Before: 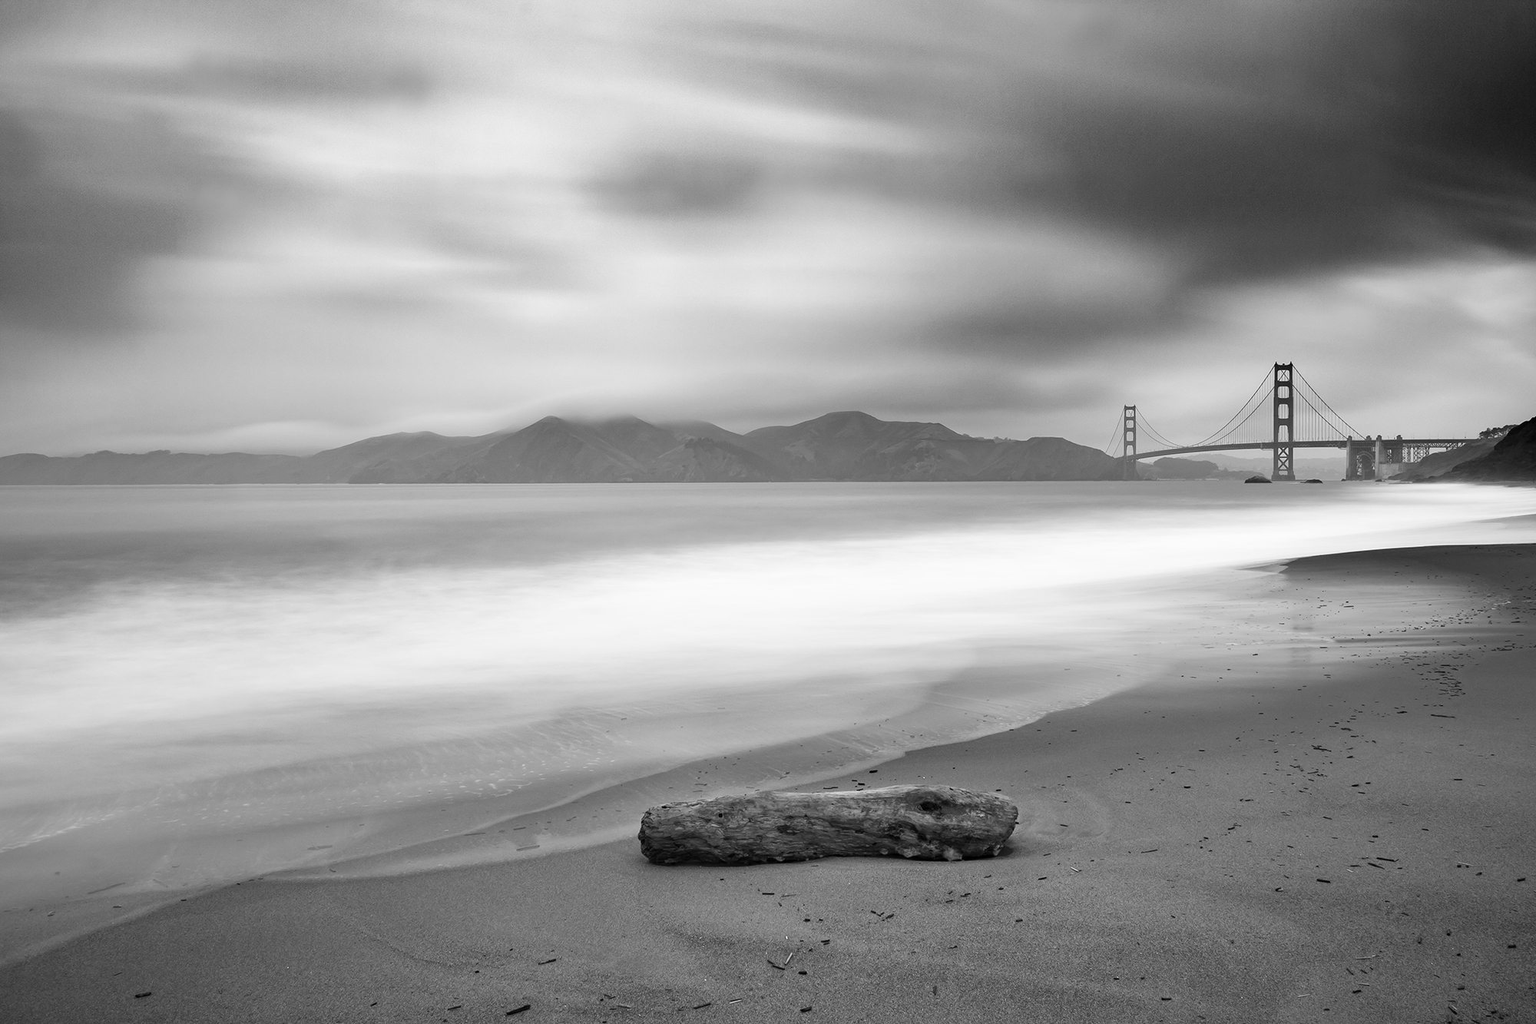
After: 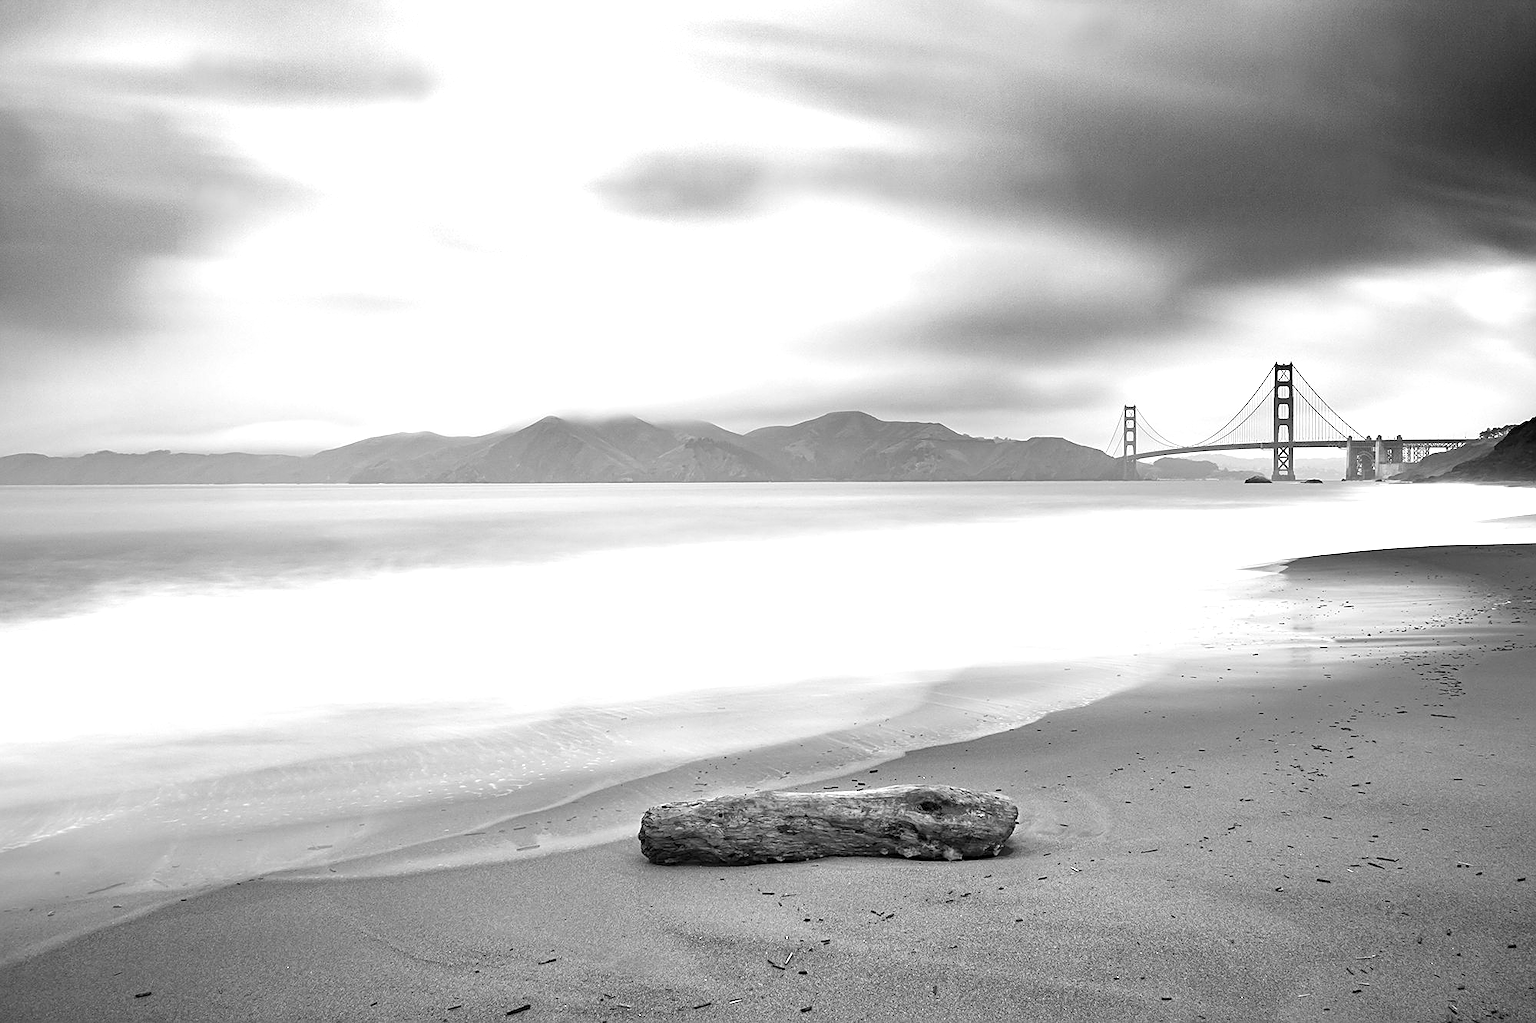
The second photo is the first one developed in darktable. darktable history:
sharpen: on, module defaults
exposure: black level correction 0, exposure 0.929 EV, compensate highlight preservation false
